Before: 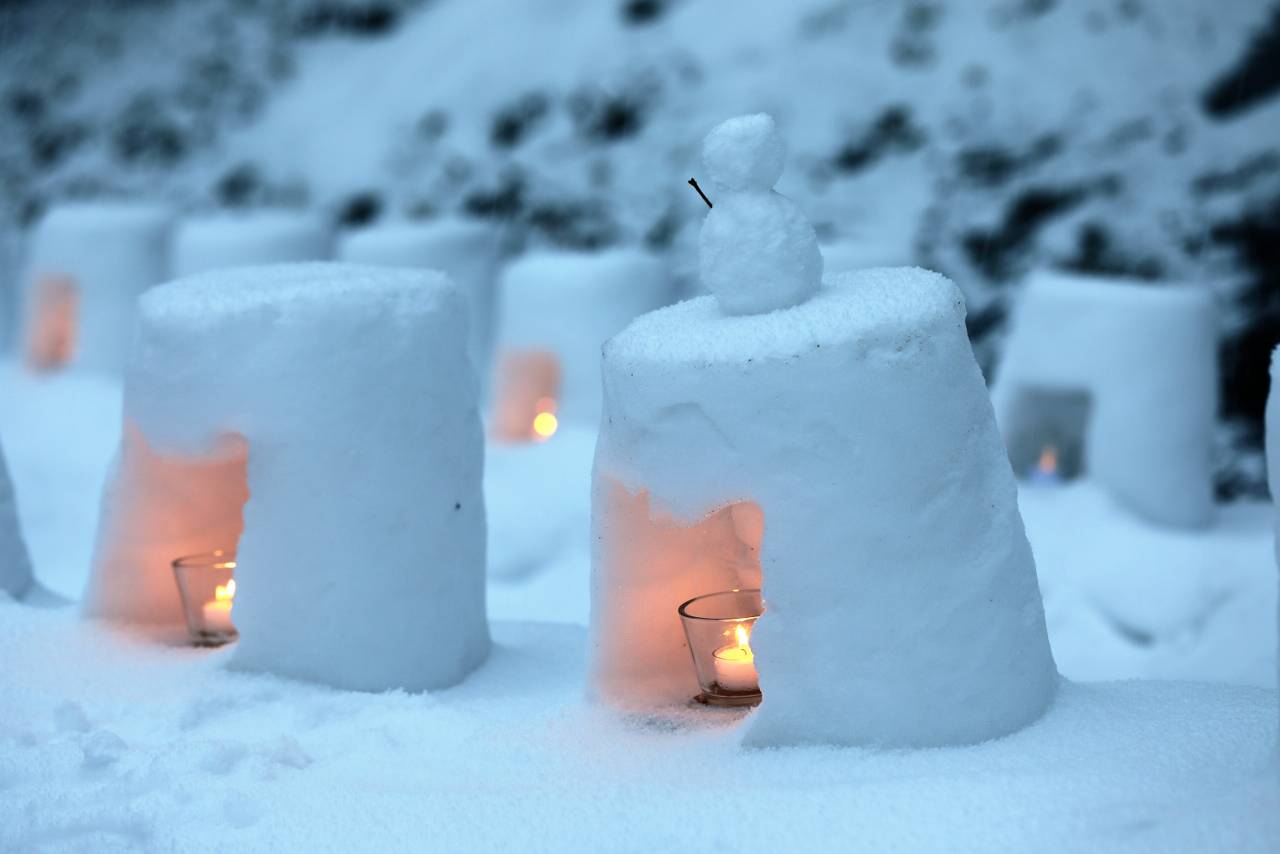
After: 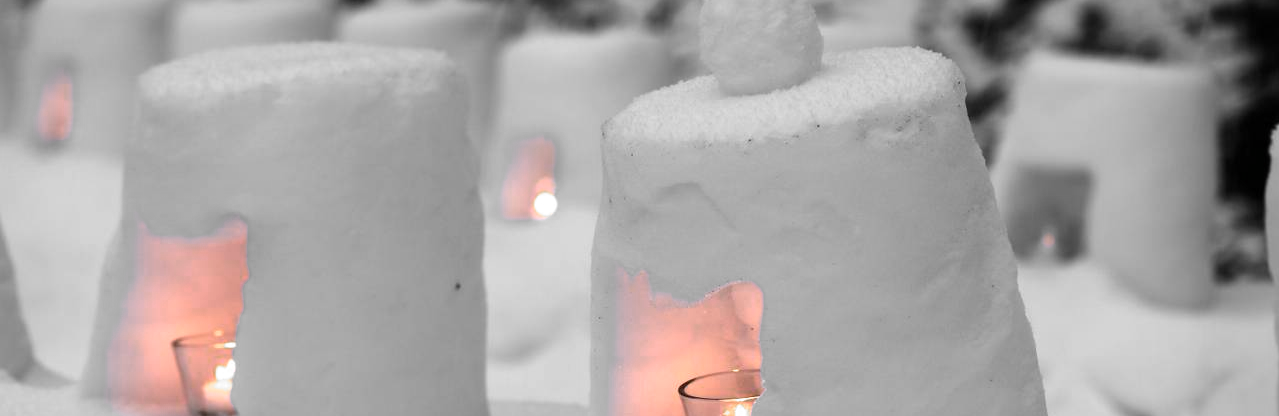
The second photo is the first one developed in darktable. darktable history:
crop and rotate: top 25.811%, bottom 25.473%
color zones: curves: ch0 [(0, 0.65) (0.096, 0.644) (0.221, 0.539) (0.429, 0.5) (0.571, 0.5) (0.714, 0.5) (0.857, 0.5) (1, 0.65)]; ch1 [(0, 0.5) (0.143, 0.5) (0.257, -0.002) (0.429, 0.04) (0.571, -0.001) (0.714, -0.015) (0.857, 0.024) (1, 0.5)]
